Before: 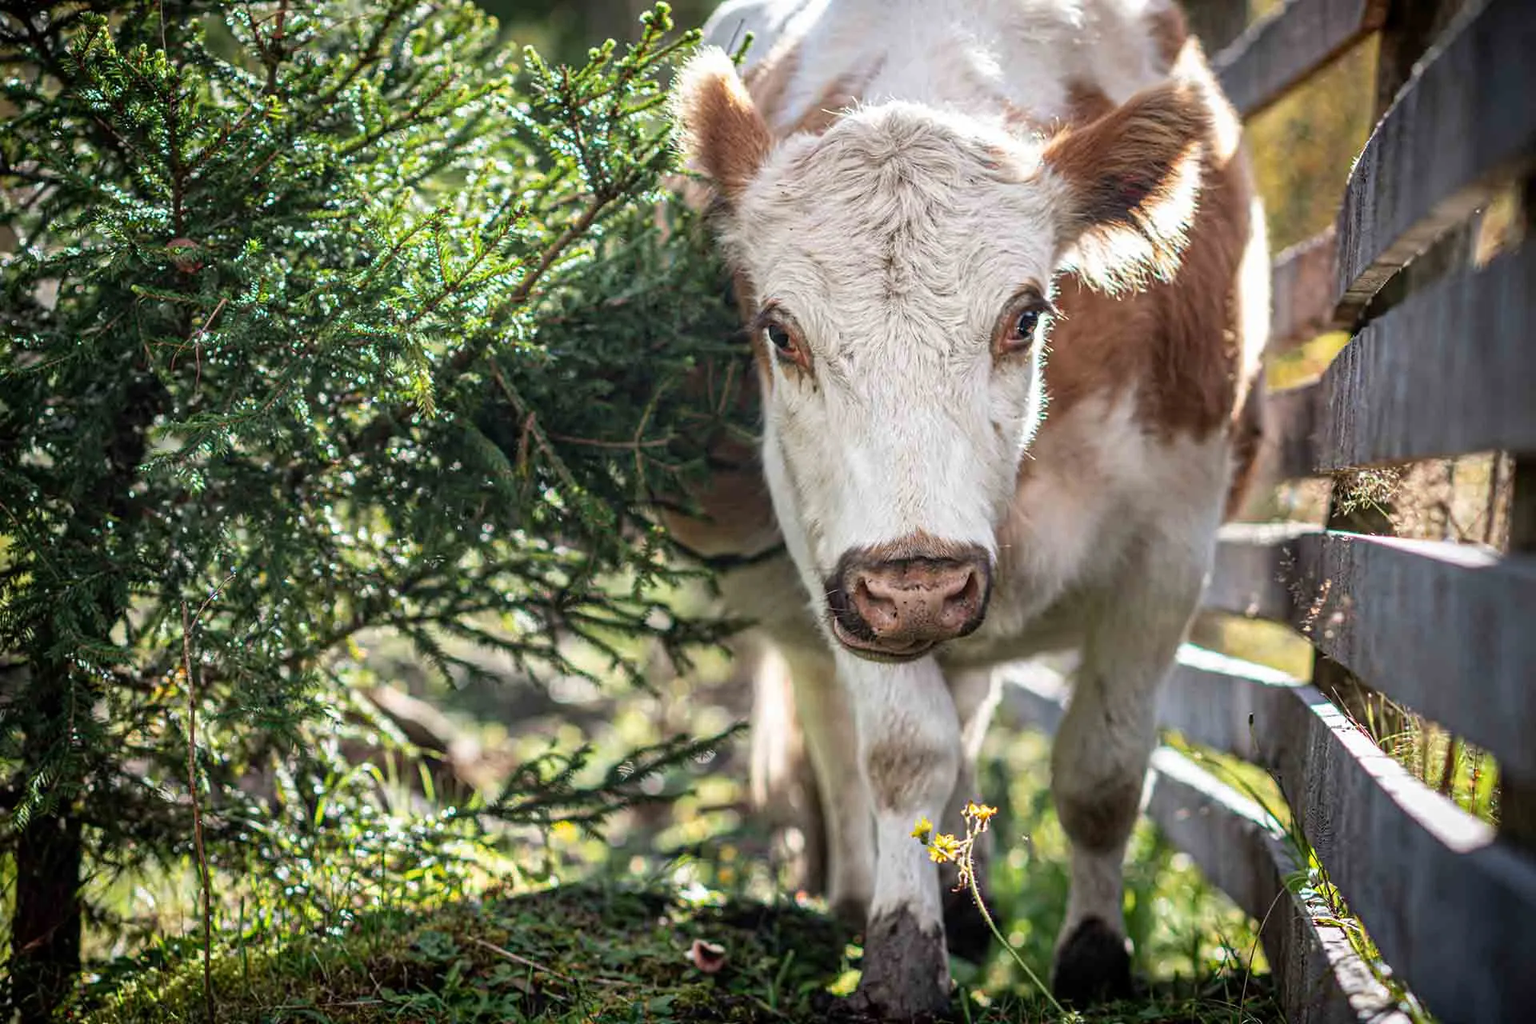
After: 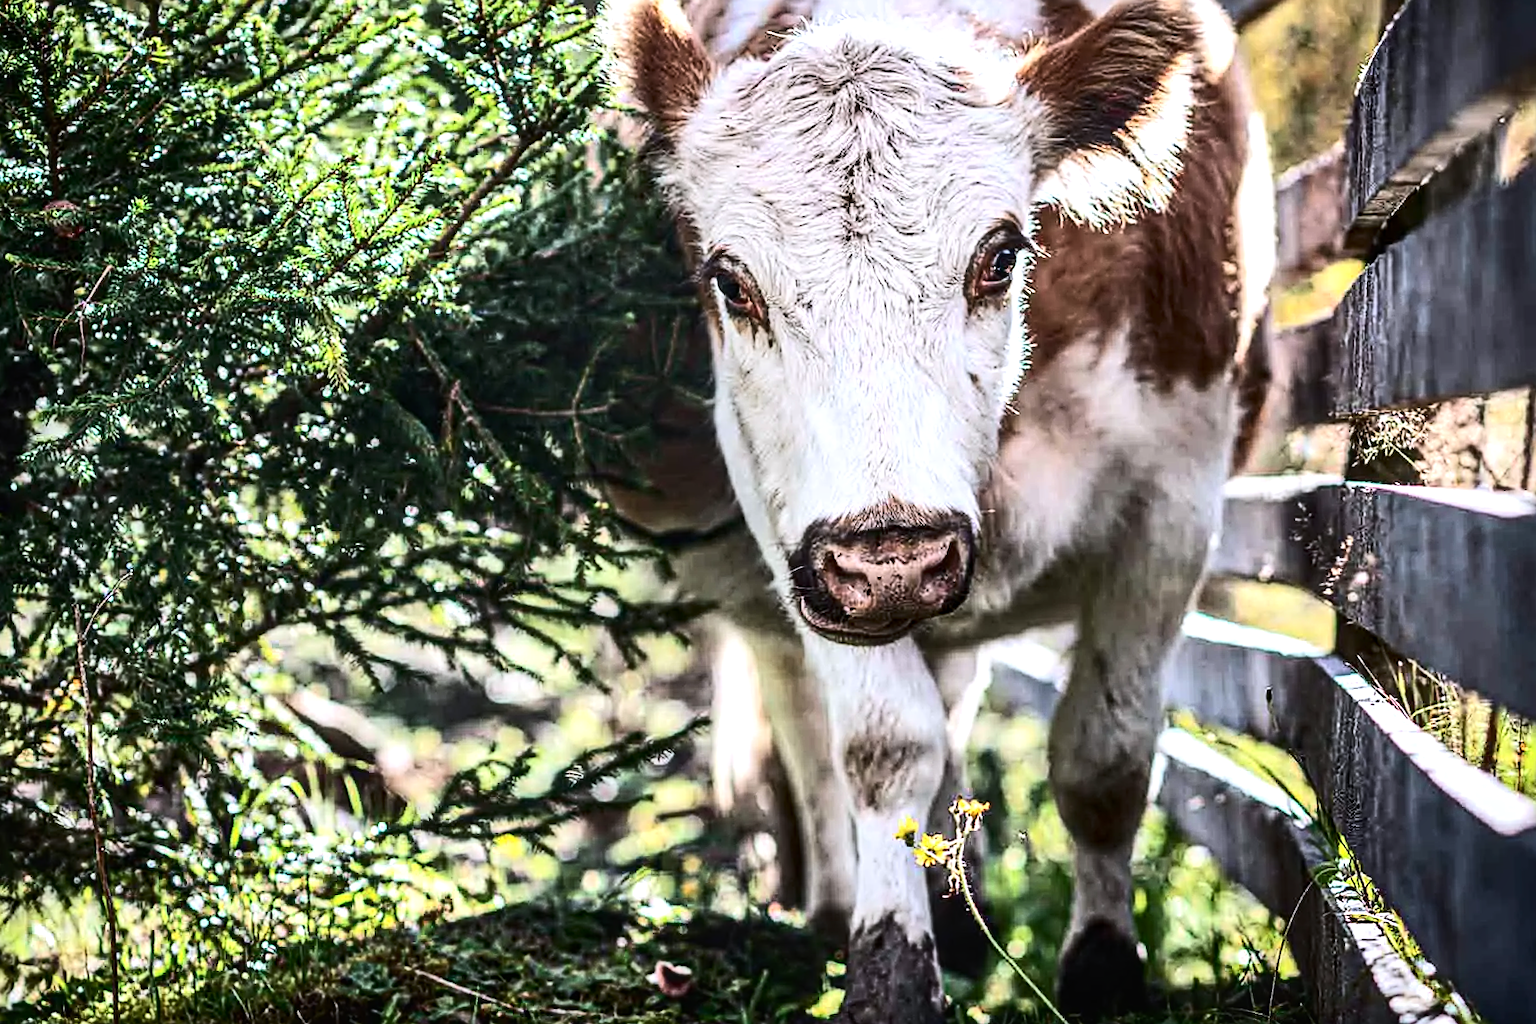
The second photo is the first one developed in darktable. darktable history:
sharpen: on, module defaults
local contrast: on, module defaults
crop and rotate: angle 1.96°, left 5.673%, top 5.673%
tone equalizer: -8 EV -0.75 EV, -7 EV -0.7 EV, -6 EV -0.6 EV, -5 EV -0.4 EV, -3 EV 0.4 EV, -2 EV 0.6 EV, -1 EV 0.7 EV, +0 EV 0.75 EV, edges refinement/feathering 500, mask exposure compensation -1.57 EV, preserve details no
contrast brightness saturation: contrast 0.28
color calibration: illuminant as shot in camera, x 0.358, y 0.373, temperature 4628.91 K
shadows and highlights: shadows 43.71, white point adjustment -1.46, soften with gaussian
